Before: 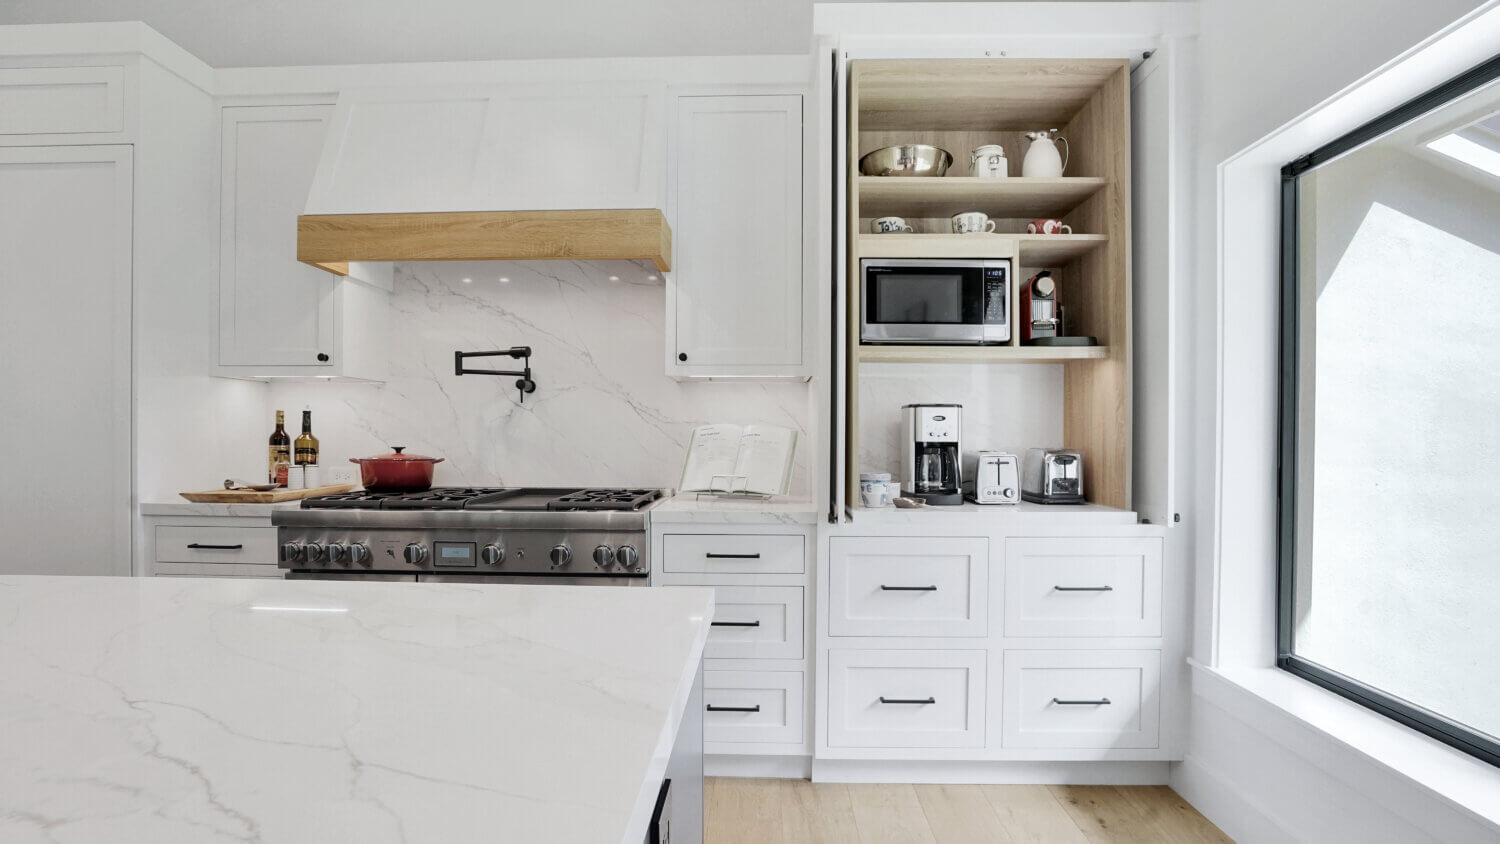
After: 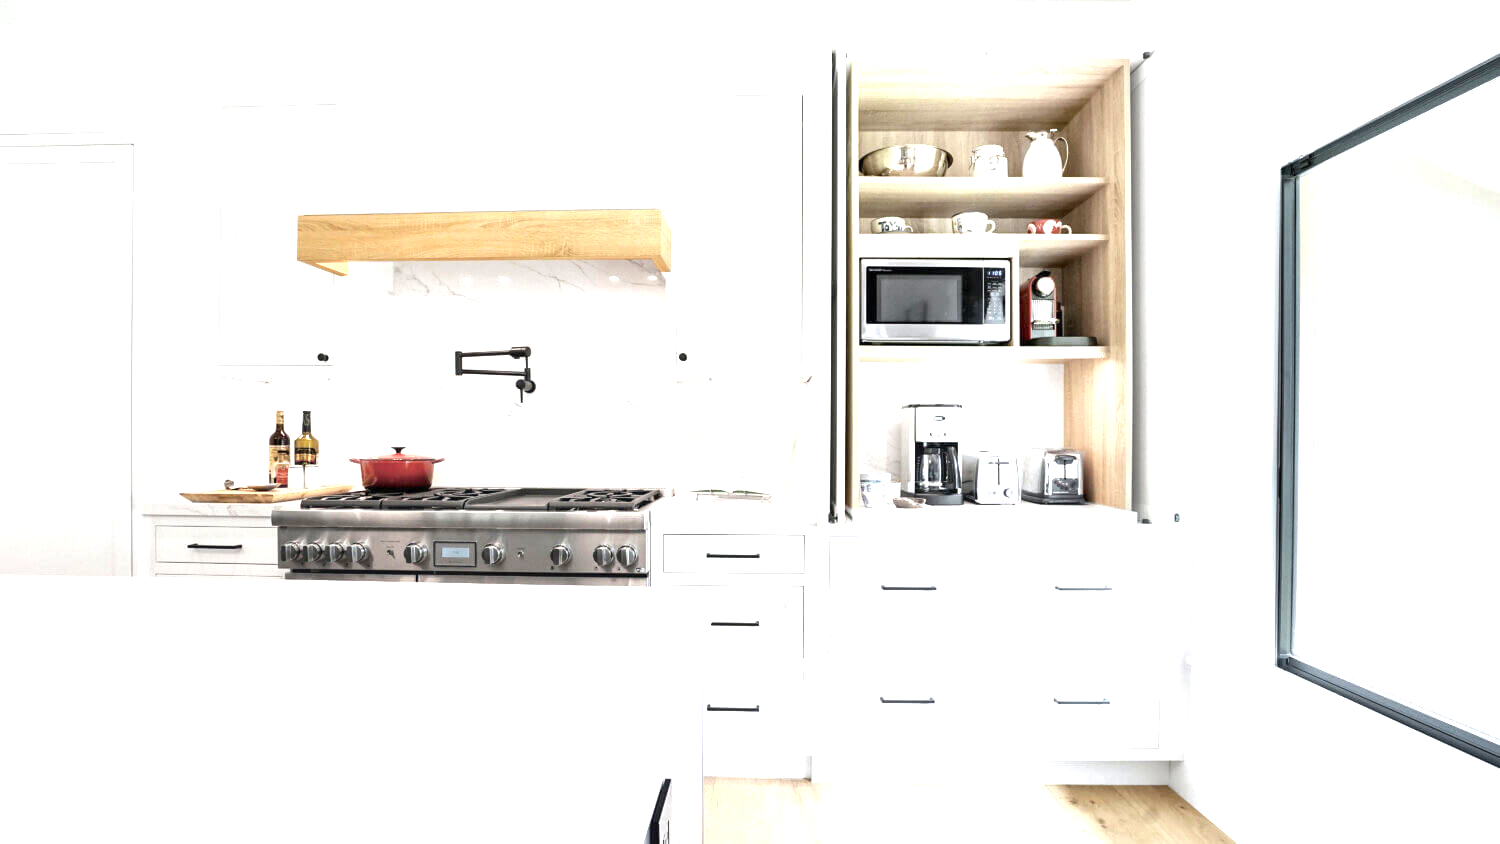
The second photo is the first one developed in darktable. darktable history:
exposure: black level correction 0, exposure 1.503 EV, compensate highlight preservation false
